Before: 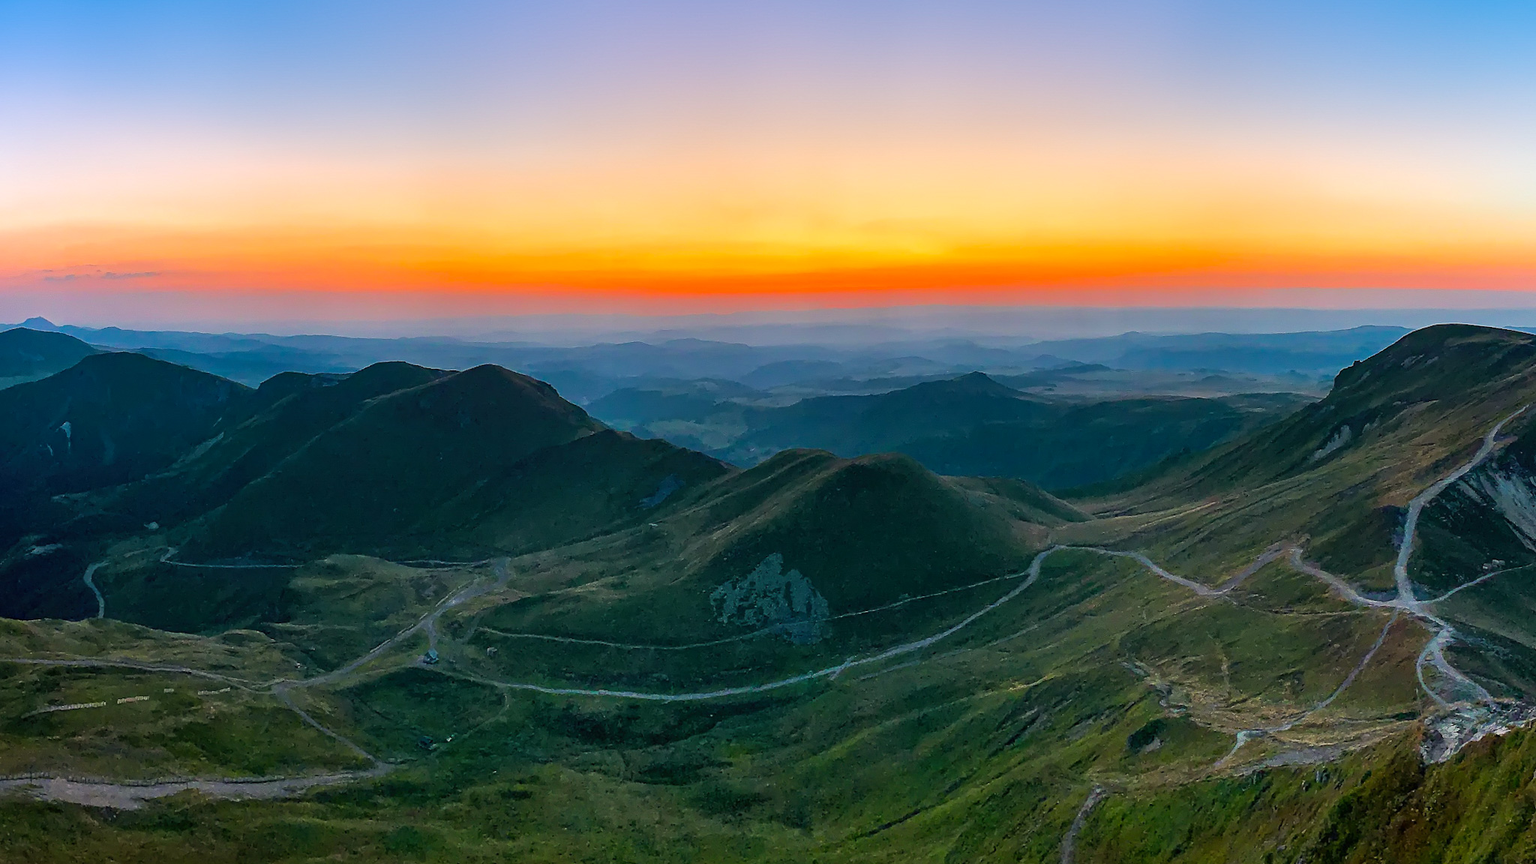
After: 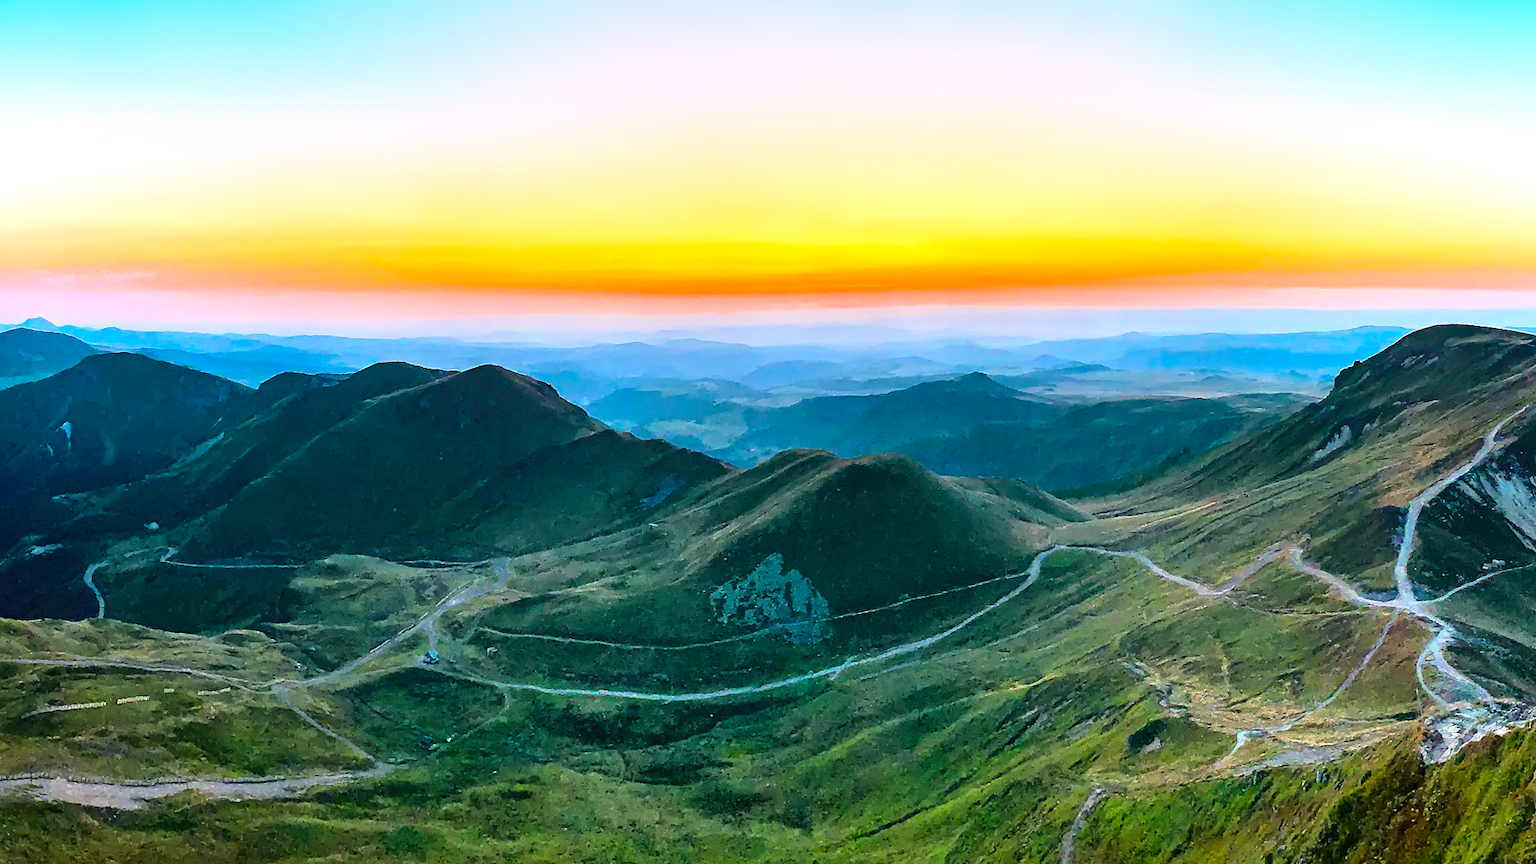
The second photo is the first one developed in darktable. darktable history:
color correction: highlights b* 0.067, saturation 1.13
base curve: curves: ch0 [(0, 0) (0.028, 0.03) (0.121, 0.232) (0.46, 0.748) (0.859, 0.968) (1, 1)]
exposure: black level correction 0, exposure 0.69 EV, compensate highlight preservation false
